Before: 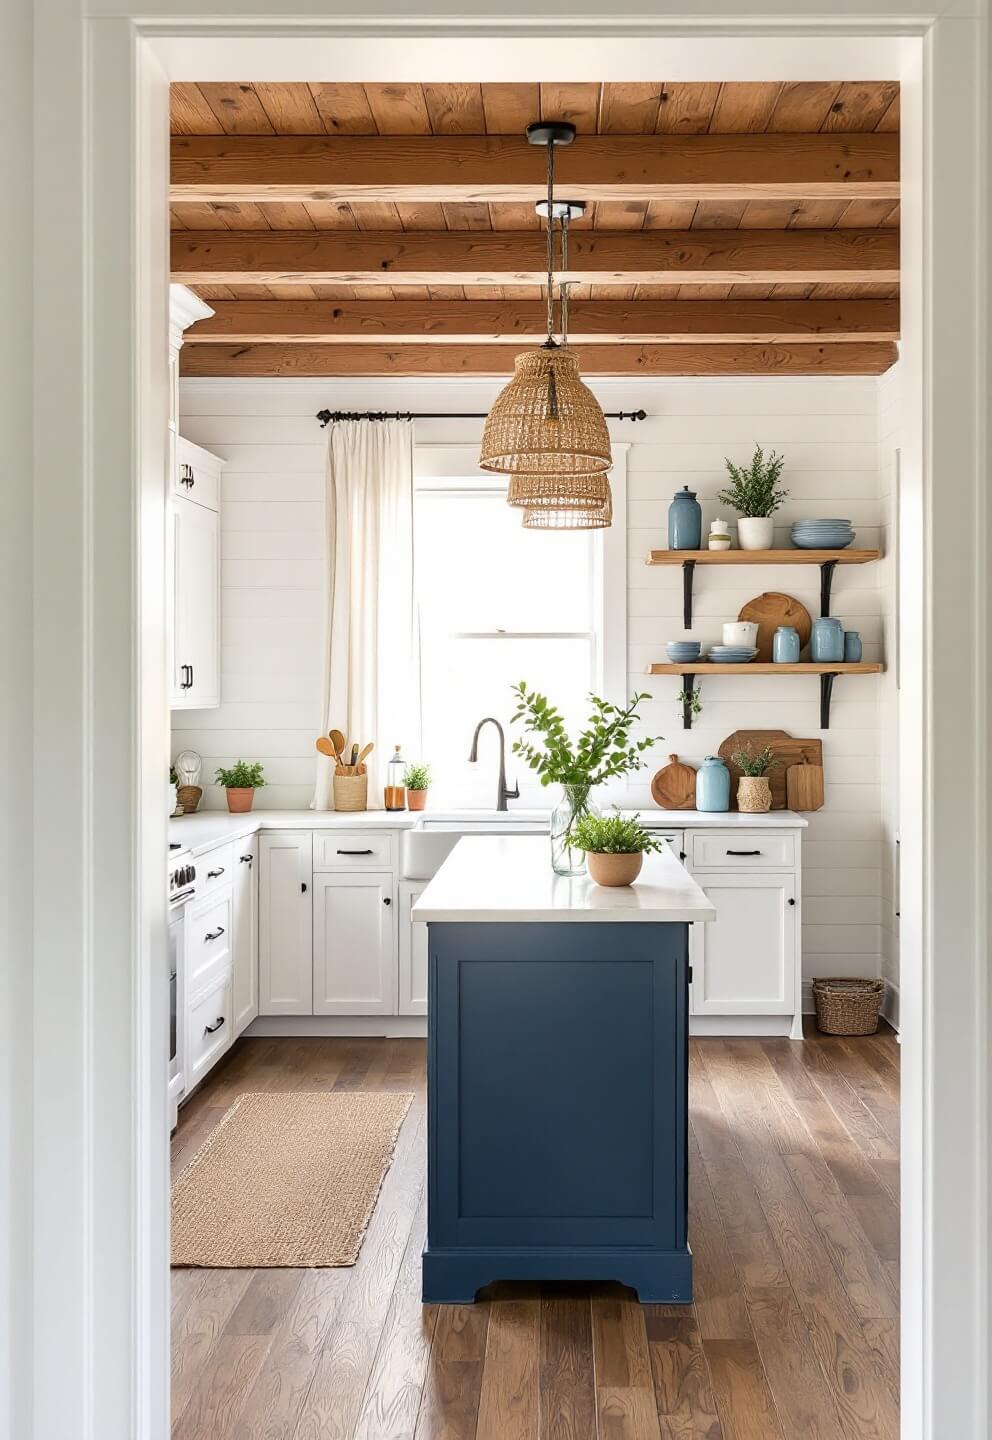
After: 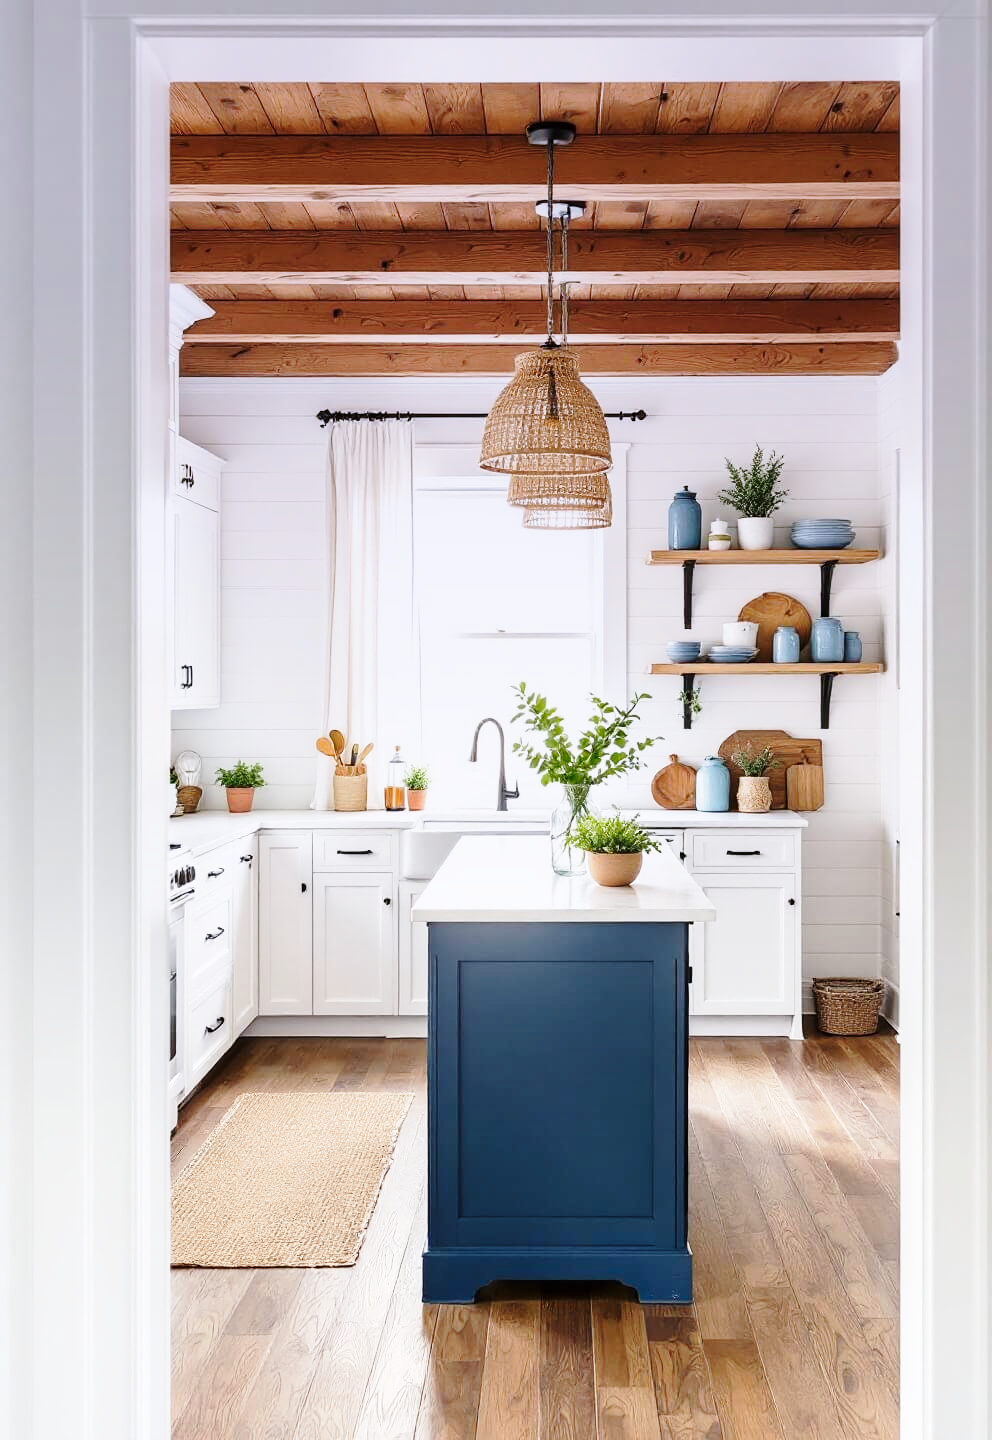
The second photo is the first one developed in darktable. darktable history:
base curve: curves: ch0 [(0, 0) (0.028, 0.03) (0.121, 0.232) (0.46, 0.748) (0.859, 0.968) (1, 1)], preserve colors none
graduated density: hue 238.83°, saturation 50%
